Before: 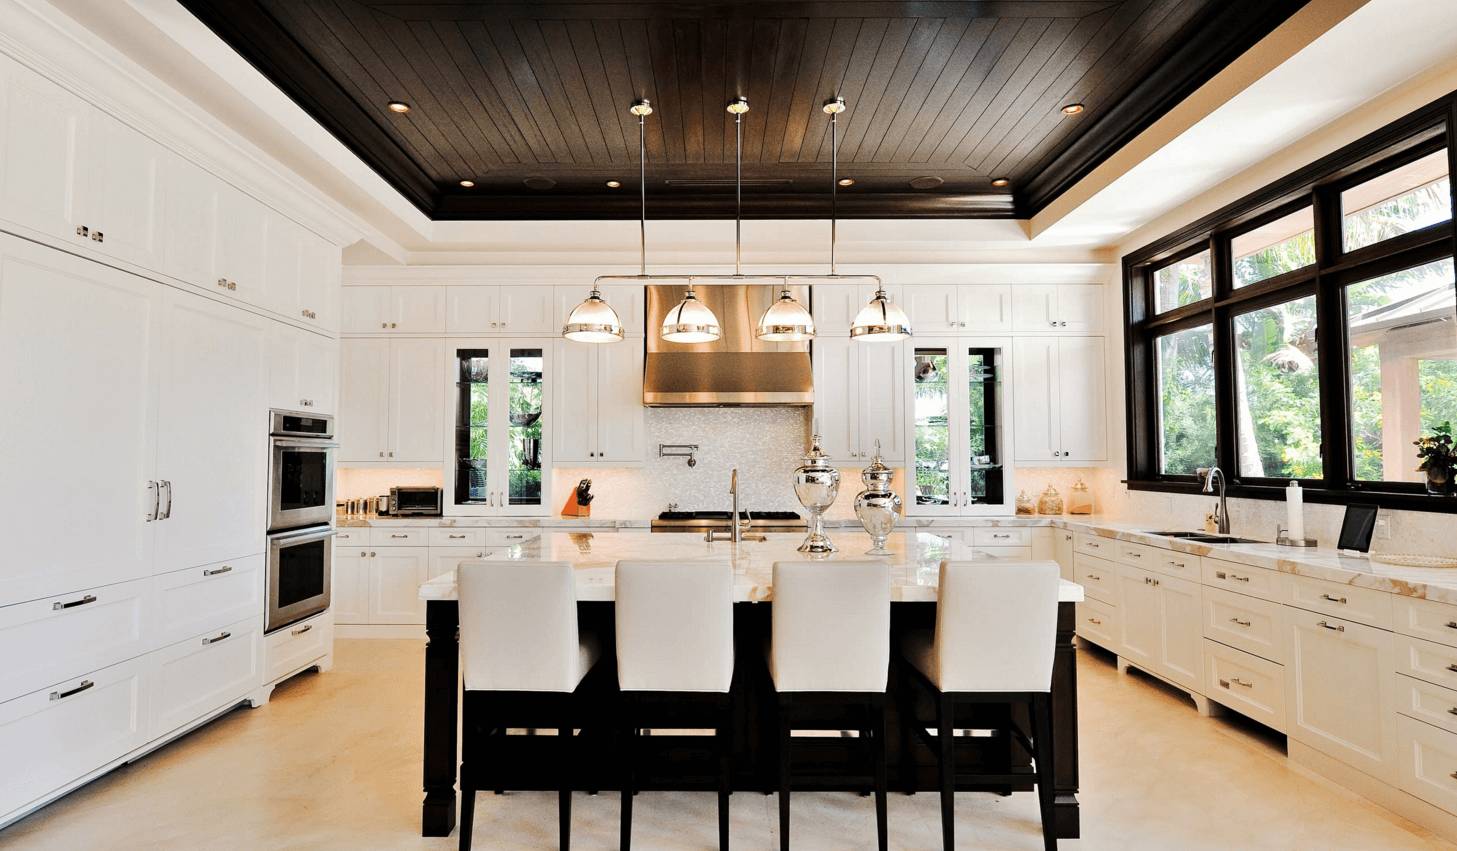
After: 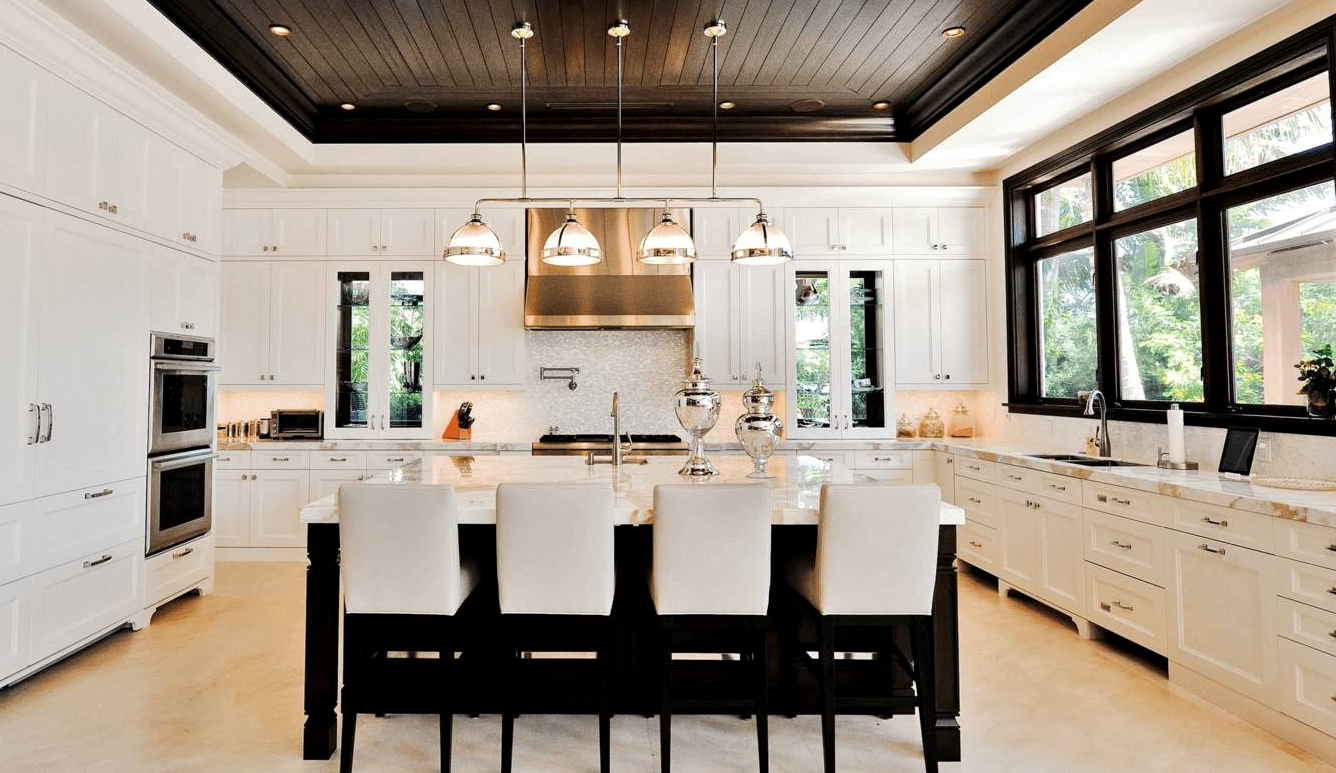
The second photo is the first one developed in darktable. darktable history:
crop and rotate: left 8.279%, top 9.142%
local contrast: highlights 100%, shadows 102%, detail 119%, midtone range 0.2
